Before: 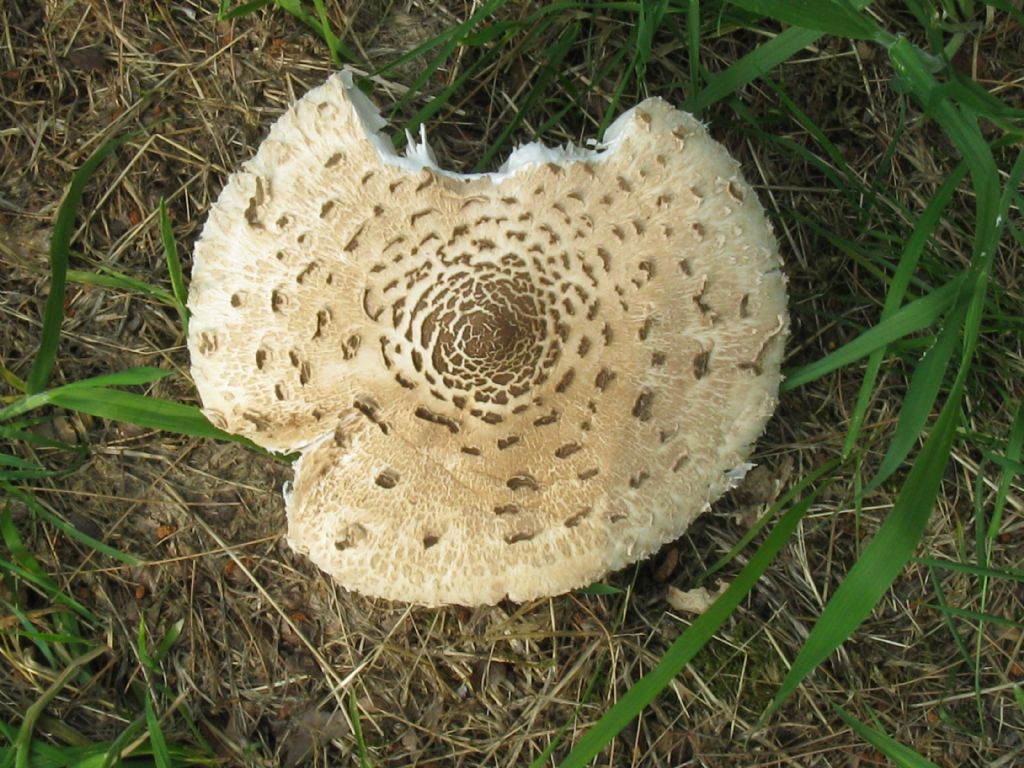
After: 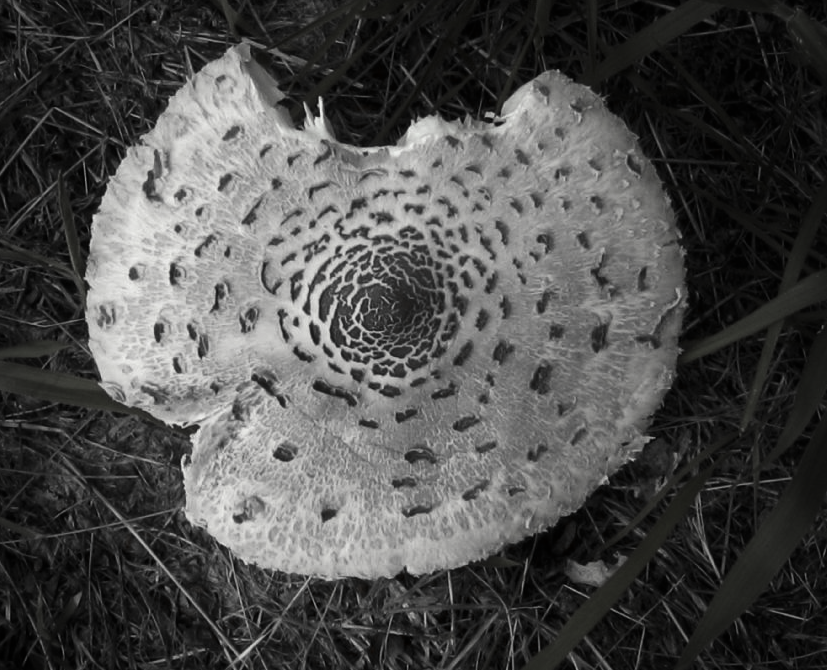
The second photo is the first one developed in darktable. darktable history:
crop: left 9.966%, top 3.524%, right 9.22%, bottom 9.189%
contrast brightness saturation: contrast 0.098, brightness -0.265, saturation 0.138
color correction: highlights a* -6.07, highlights b* 9.59, shadows a* 10.05, shadows b* 23.5
vignetting: fall-off start 69.09%, fall-off radius 30.18%, width/height ratio 0.995, shape 0.856
color zones: curves: ch0 [(0, 0.613) (0.01, 0.613) (0.245, 0.448) (0.498, 0.529) (0.642, 0.665) (0.879, 0.777) (0.99, 0.613)]; ch1 [(0, 0.272) (0.219, 0.127) (0.724, 0.346)], mix 34%
